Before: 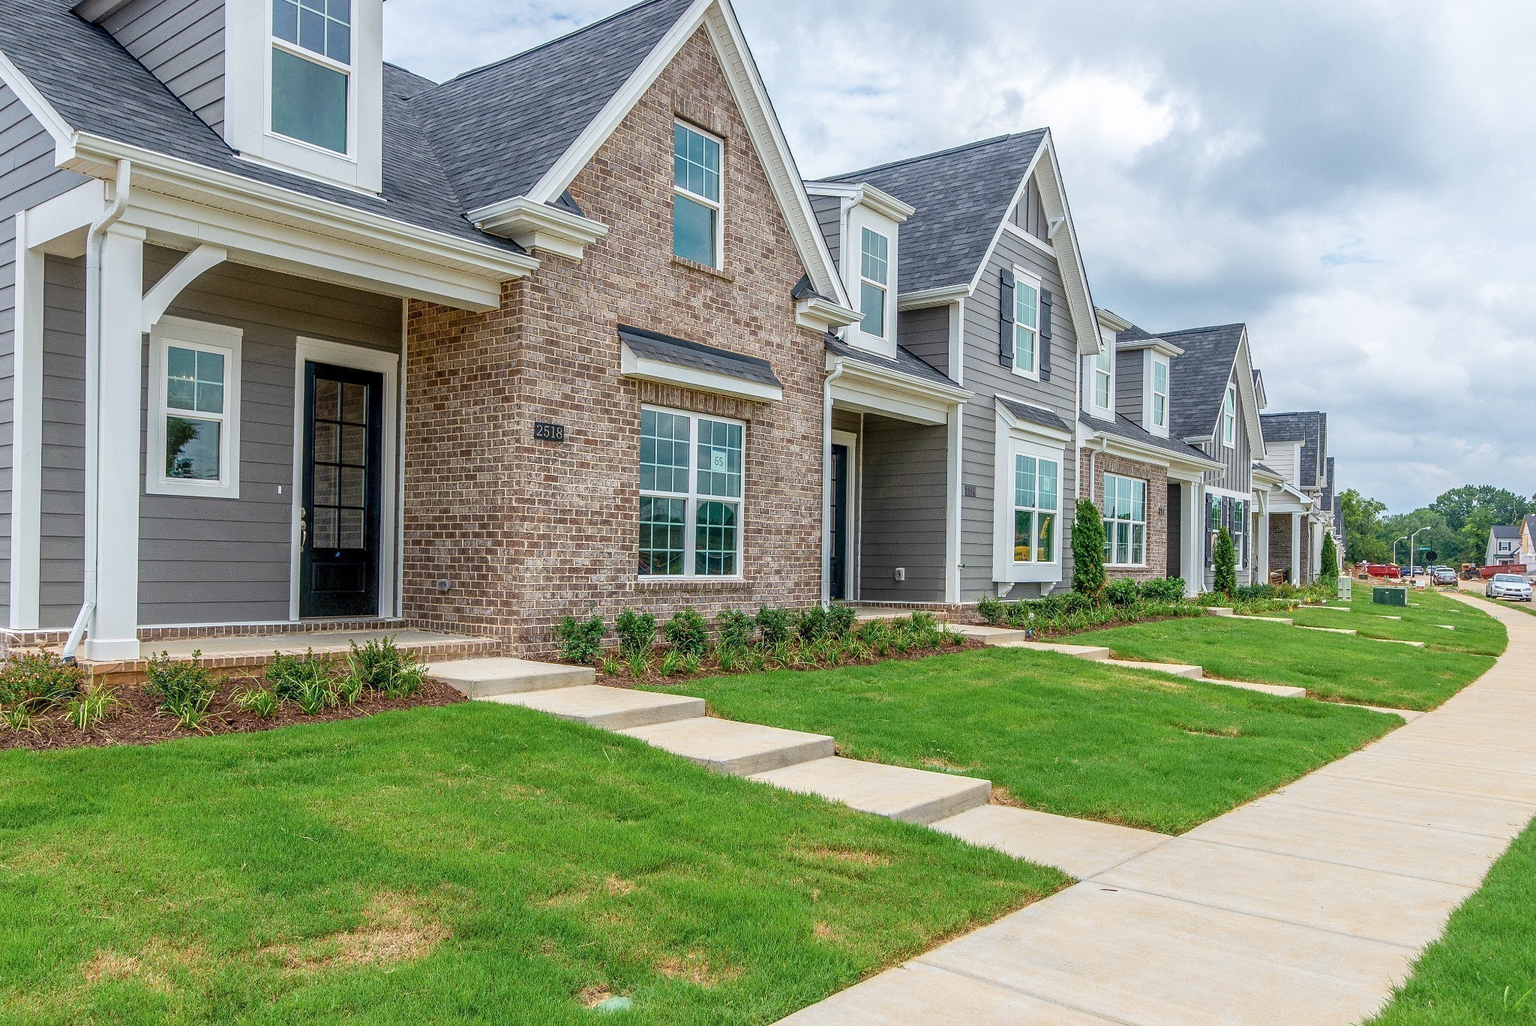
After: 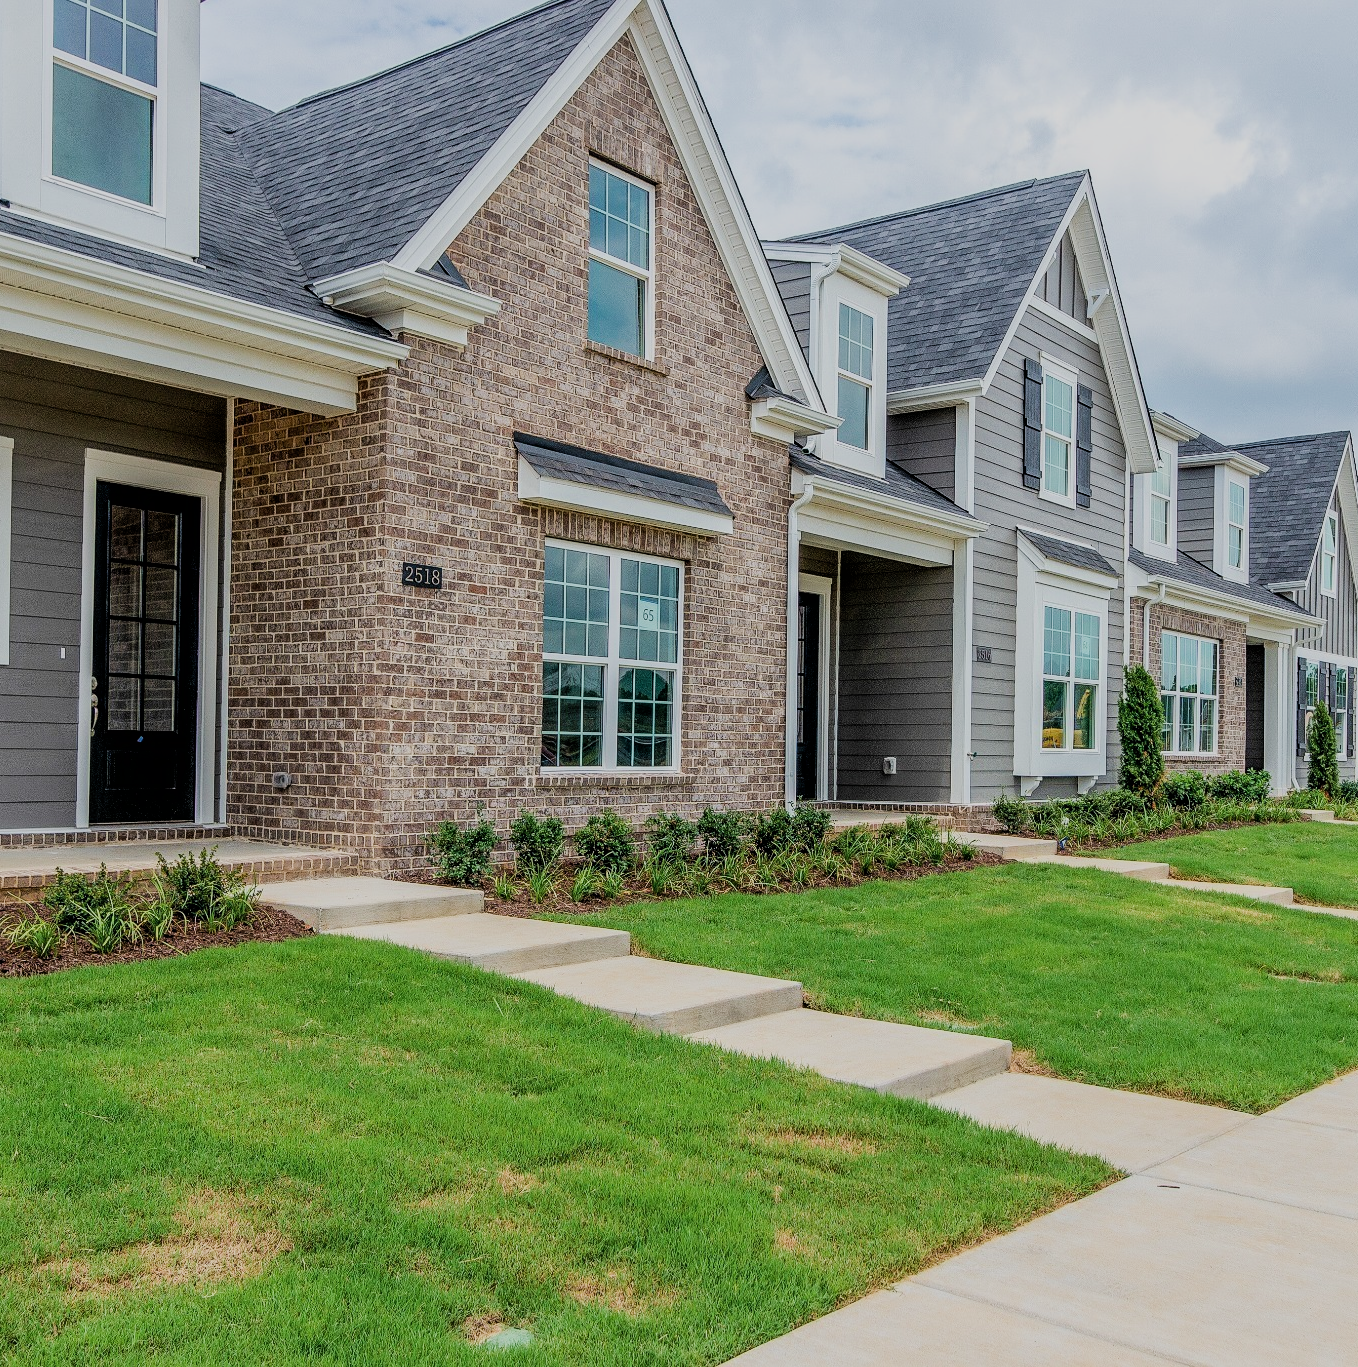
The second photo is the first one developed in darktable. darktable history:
crop and rotate: left 15.147%, right 18.539%
filmic rgb: black relative exposure -4.21 EV, white relative exposure 5.13 EV, hardness 2.13, contrast 1.161, contrast in shadows safe
